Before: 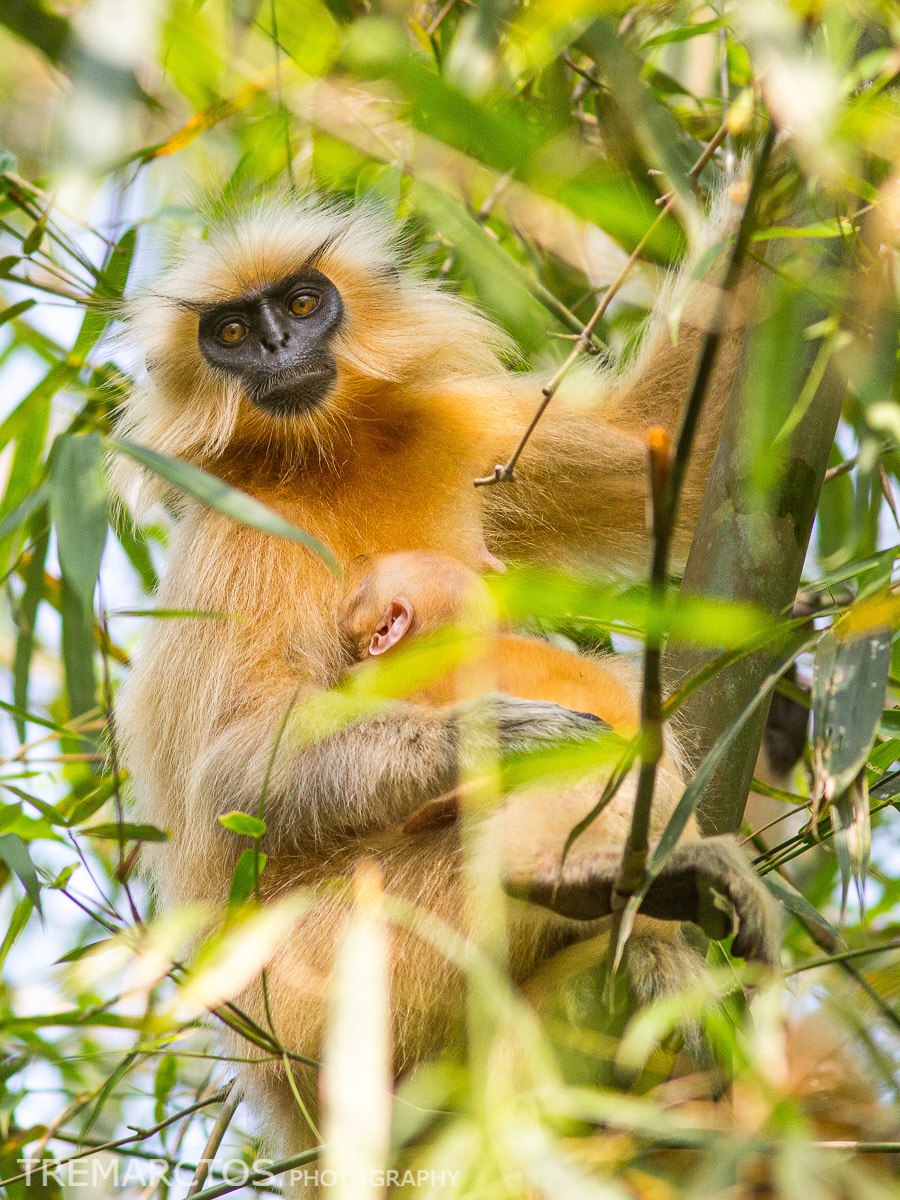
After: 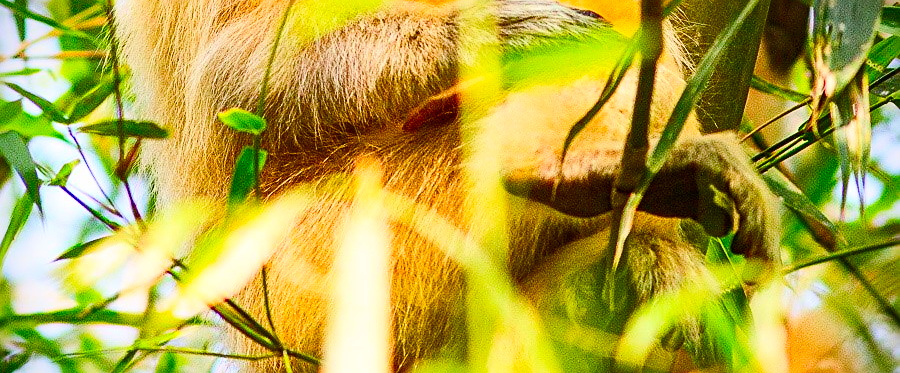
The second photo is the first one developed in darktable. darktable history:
crop and rotate: top 58.663%, bottom 10.22%
sharpen: on, module defaults
contrast brightness saturation: contrast 0.266, brightness 0.019, saturation 0.882
color balance rgb: perceptual saturation grading › global saturation 27.773%, perceptual saturation grading › highlights -25.376%, perceptual saturation grading › mid-tones 24.919%, perceptual saturation grading › shadows 50.175%, global vibrance -23.616%
vignetting: fall-off start 89.06%, fall-off radius 43.19%, width/height ratio 1.168
